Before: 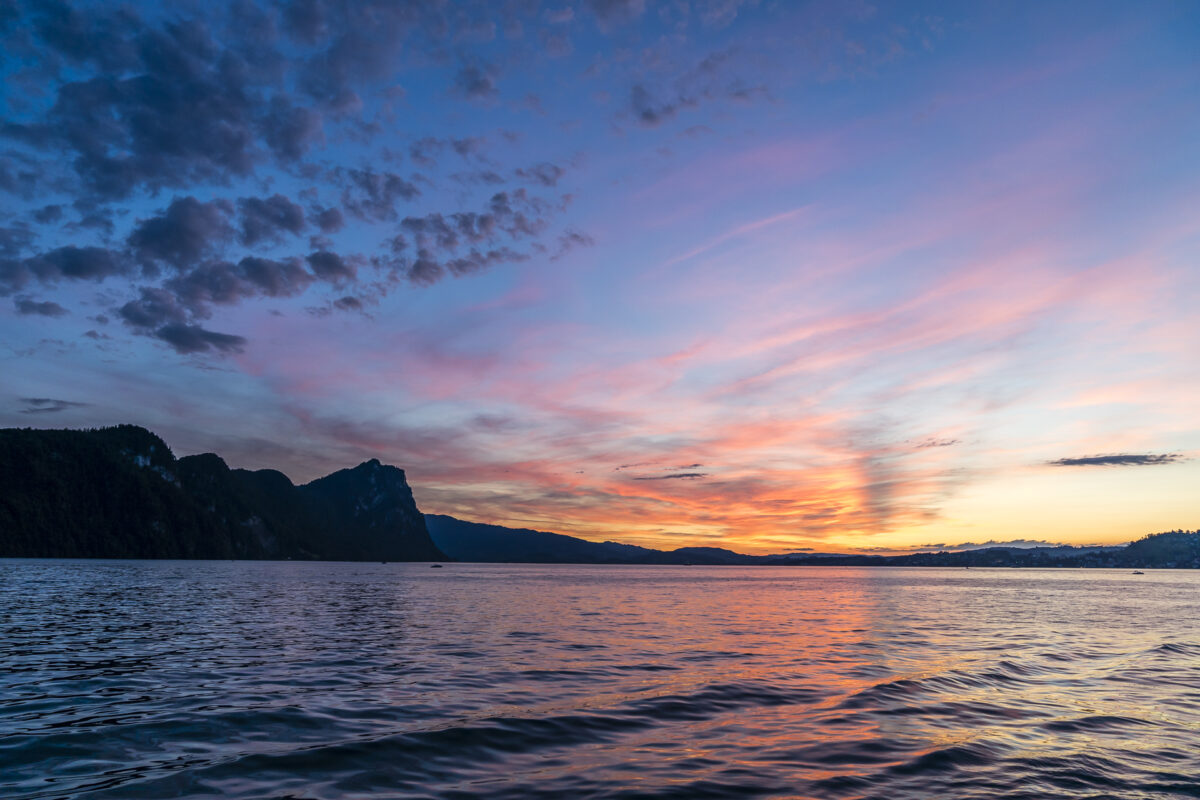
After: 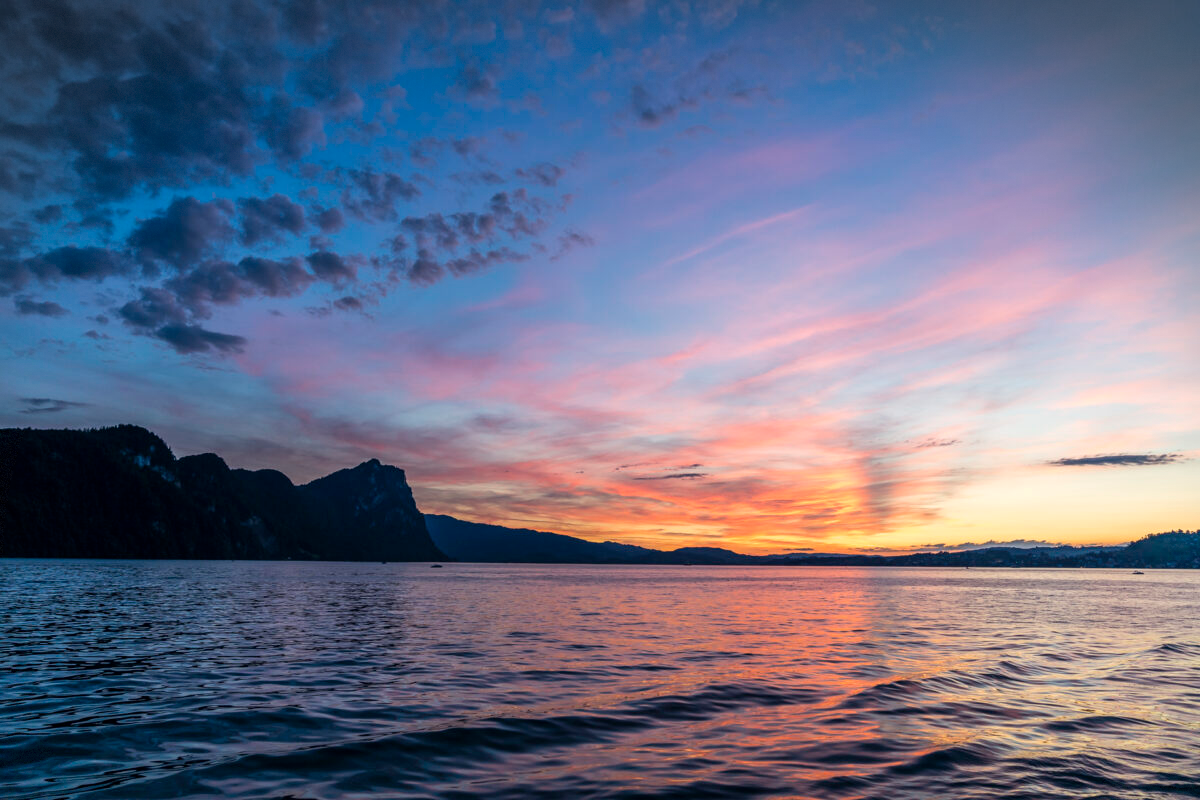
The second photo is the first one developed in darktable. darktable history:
vignetting: fall-off start 97.21%, center (-0.023, 0.397), width/height ratio 1.185, dithering 8-bit output
